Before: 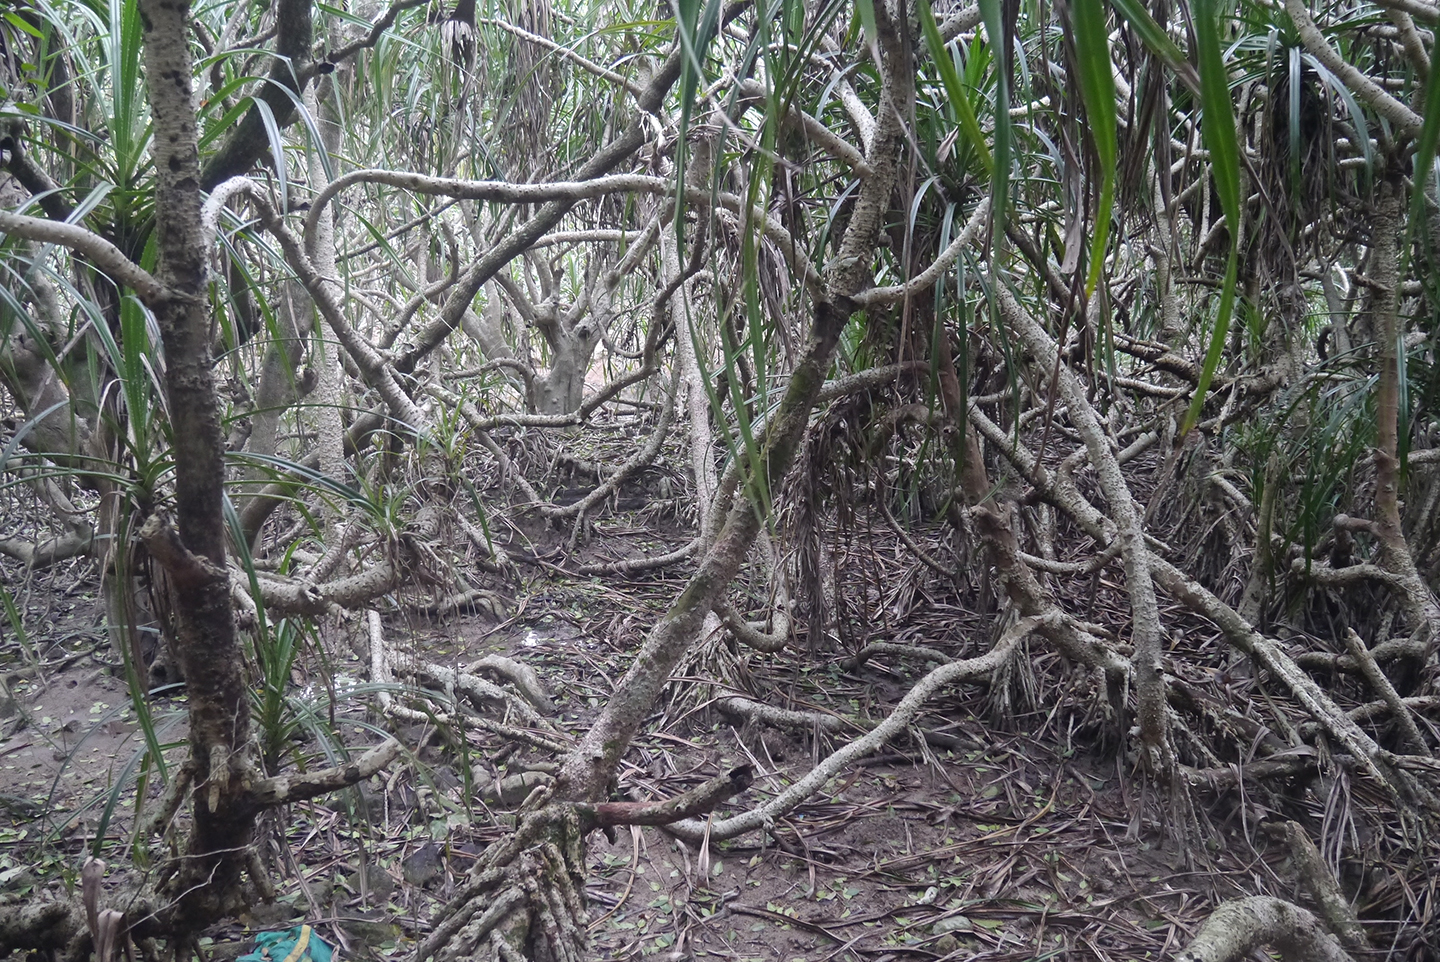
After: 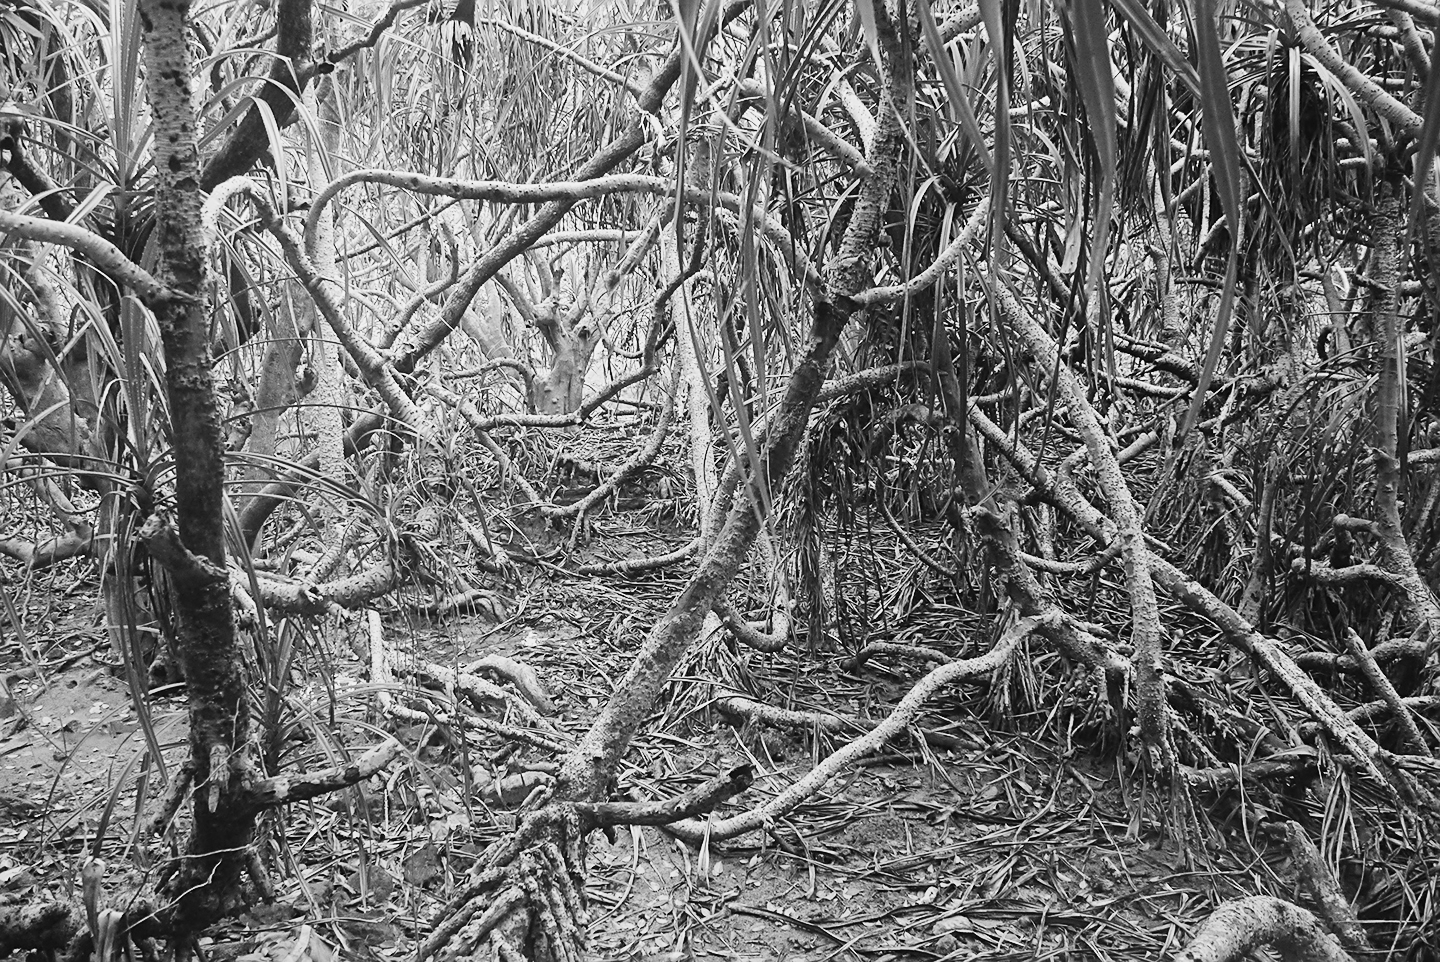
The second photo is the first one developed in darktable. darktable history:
white balance: emerald 1
sharpen: on, module defaults
monochrome: on, module defaults
tone equalizer: on, module defaults
tone curve: curves: ch0 [(0, 0.021) (0.104, 0.093) (0.236, 0.234) (0.456, 0.566) (0.647, 0.78) (0.864, 0.9) (1, 0.932)]; ch1 [(0, 0) (0.353, 0.344) (0.43, 0.401) (0.479, 0.476) (0.502, 0.504) (0.544, 0.534) (0.566, 0.566) (0.612, 0.621) (0.657, 0.679) (1, 1)]; ch2 [(0, 0) (0.34, 0.314) (0.434, 0.43) (0.5, 0.498) (0.528, 0.536) (0.56, 0.576) (0.595, 0.638) (0.644, 0.729) (1, 1)], color space Lab, independent channels, preserve colors none
